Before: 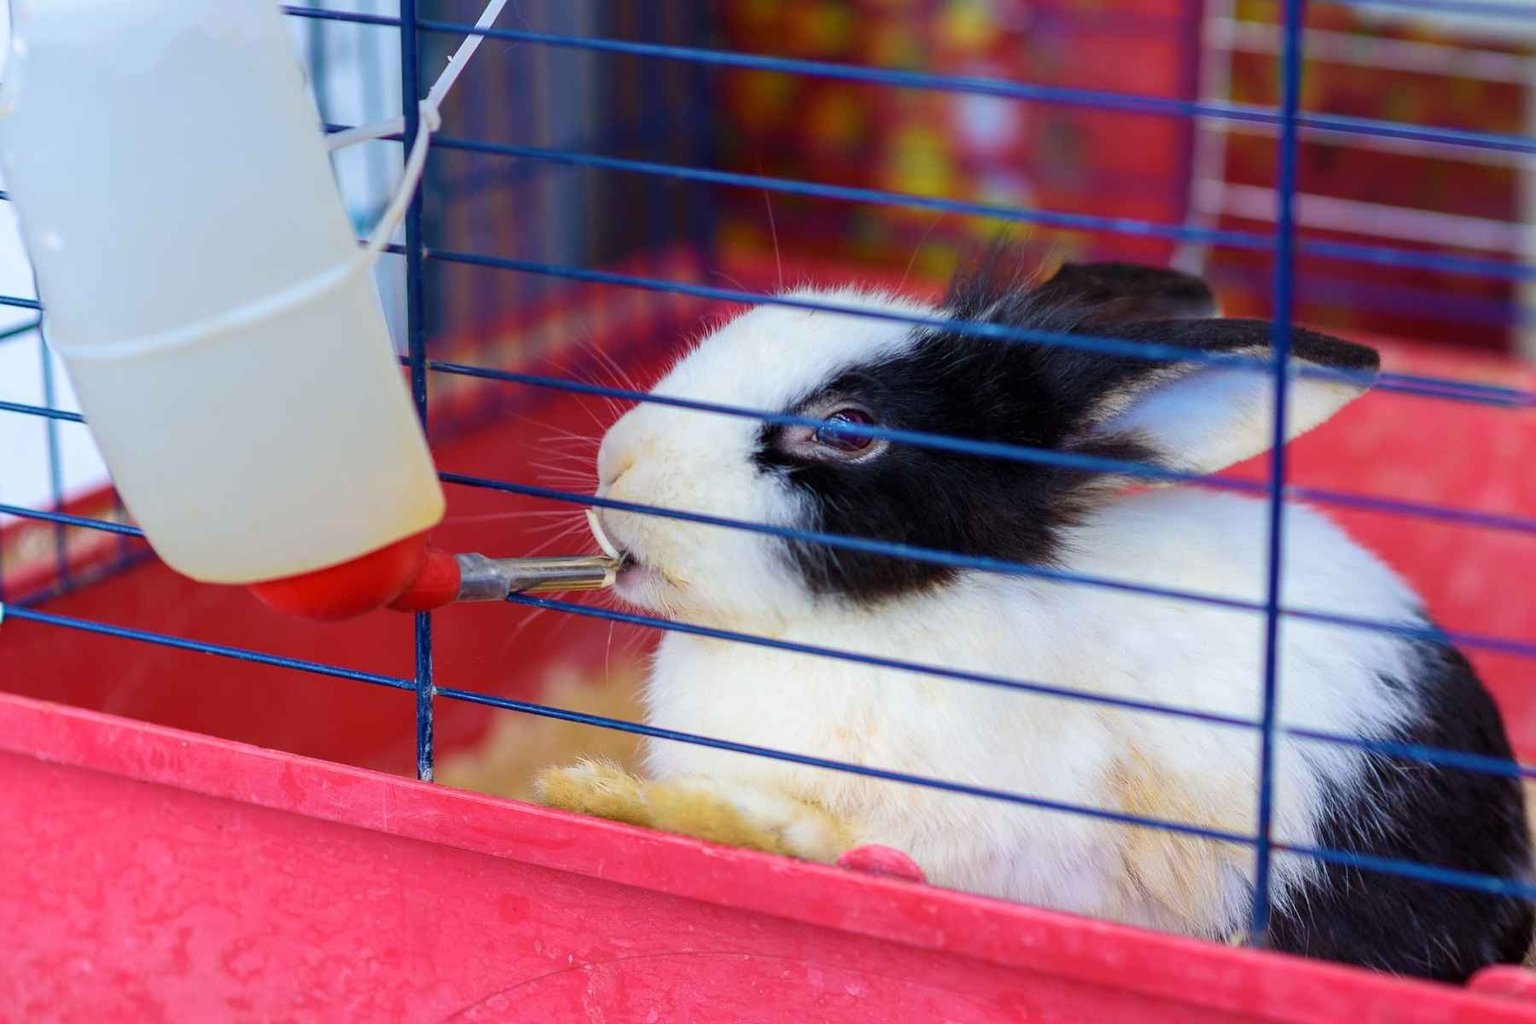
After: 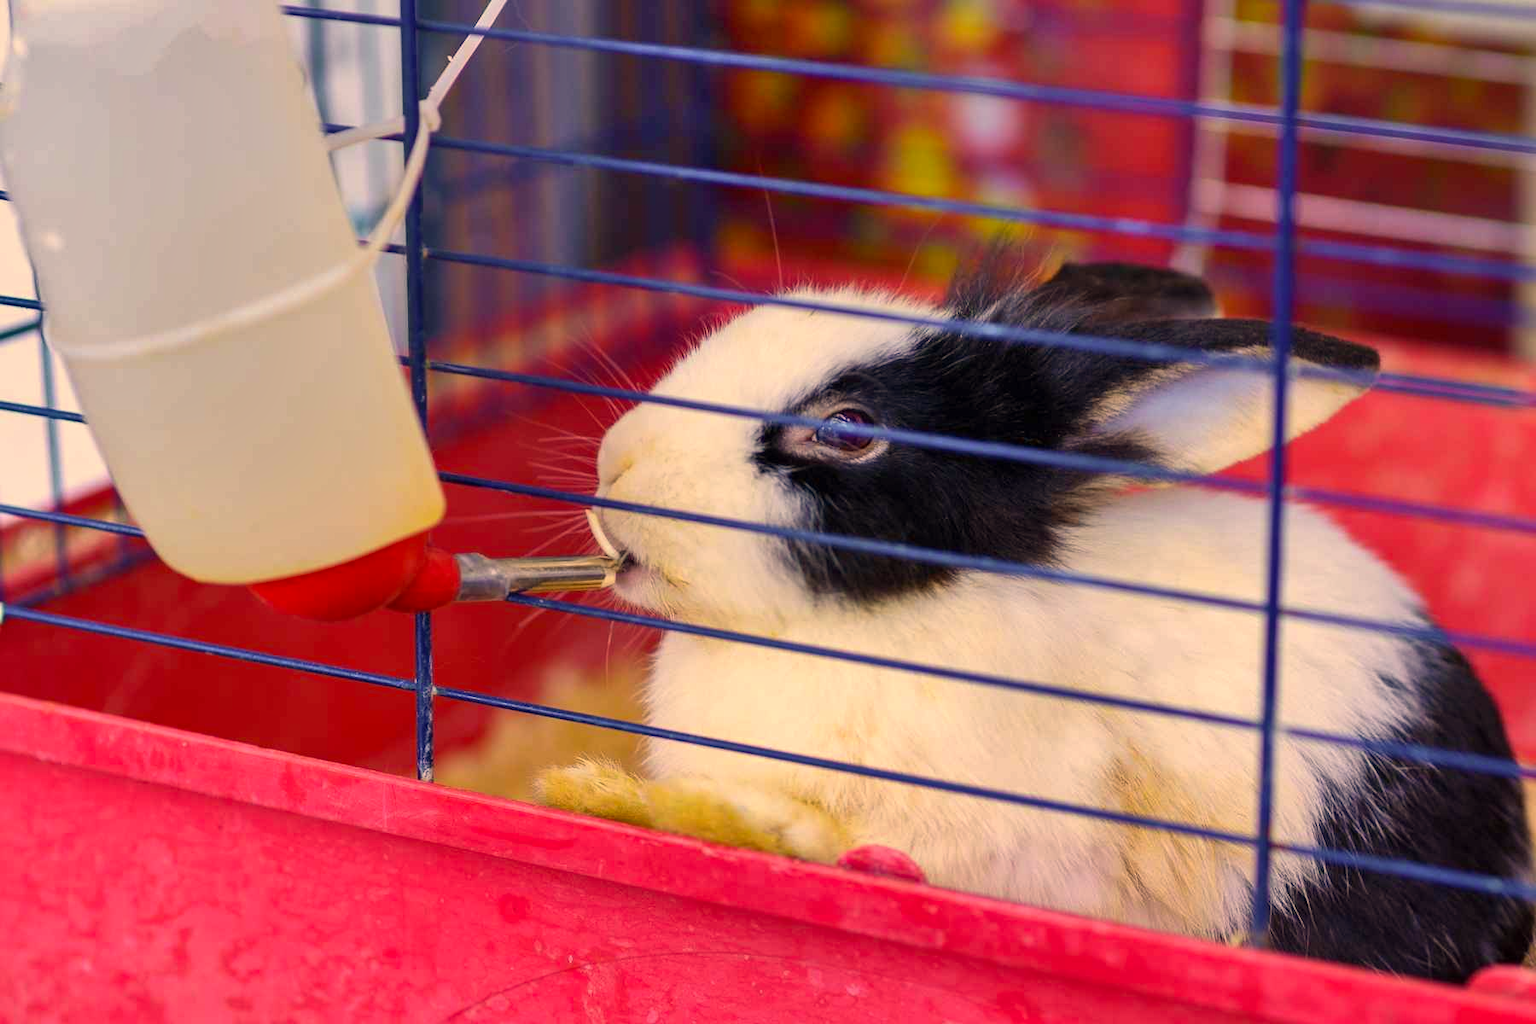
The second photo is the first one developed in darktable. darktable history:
shadows and highlights: soften with gaussian
color correction: highlights a* 15, highlights b* 31.55
